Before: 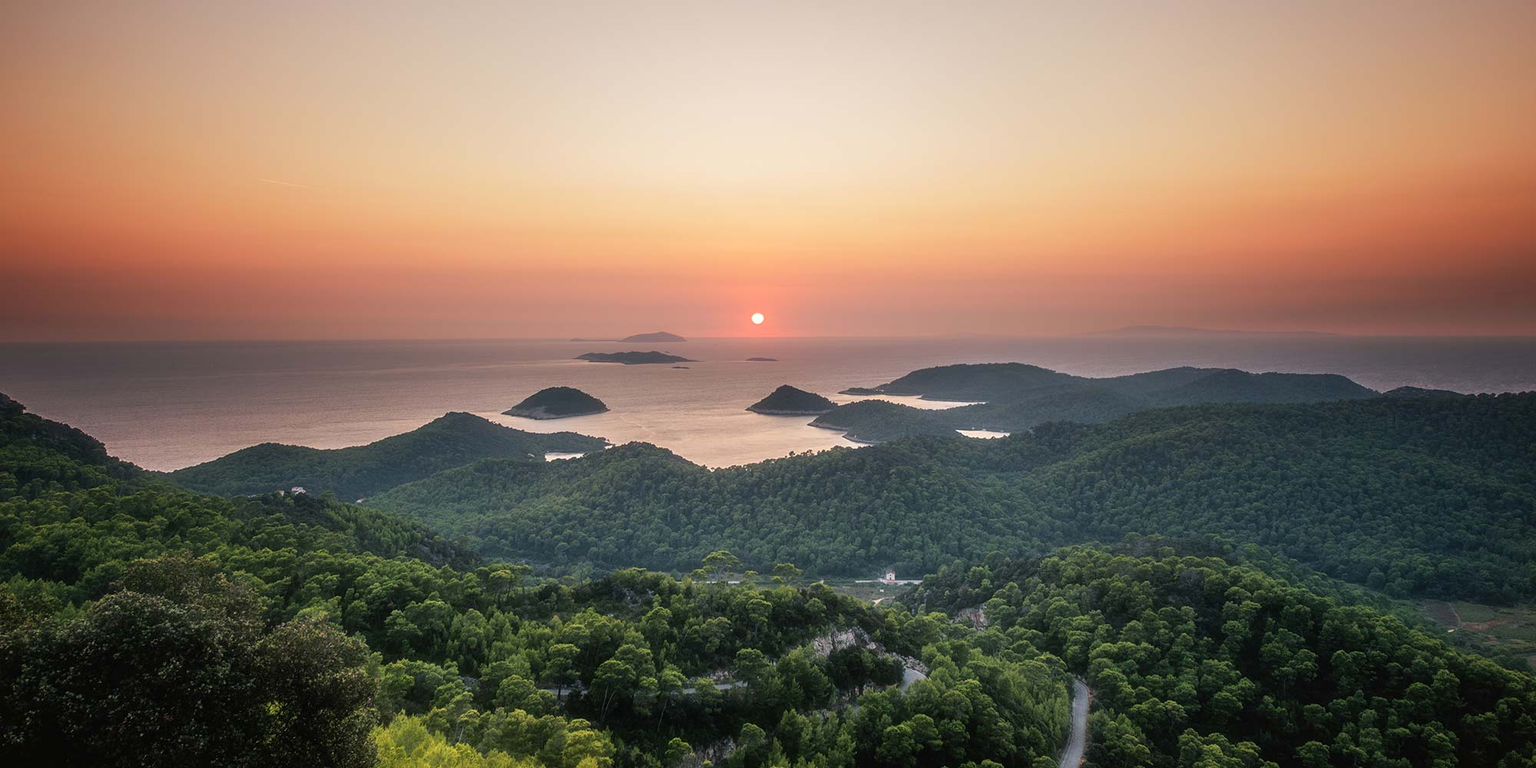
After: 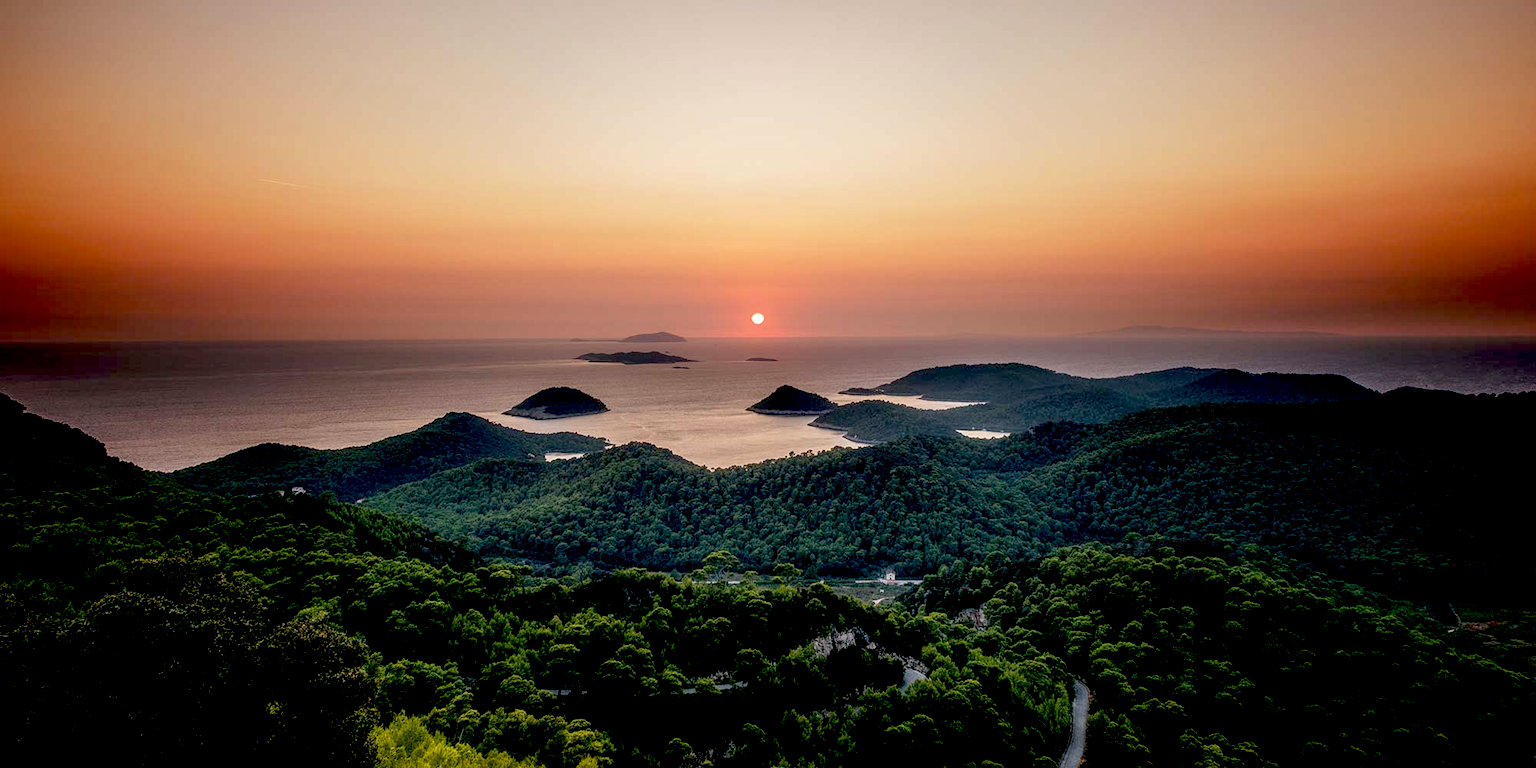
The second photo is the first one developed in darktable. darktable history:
exposure: black level correction 0.056, exposure -0.039 EV, compensate highlight preservation false
local contrast: on, module defaults
